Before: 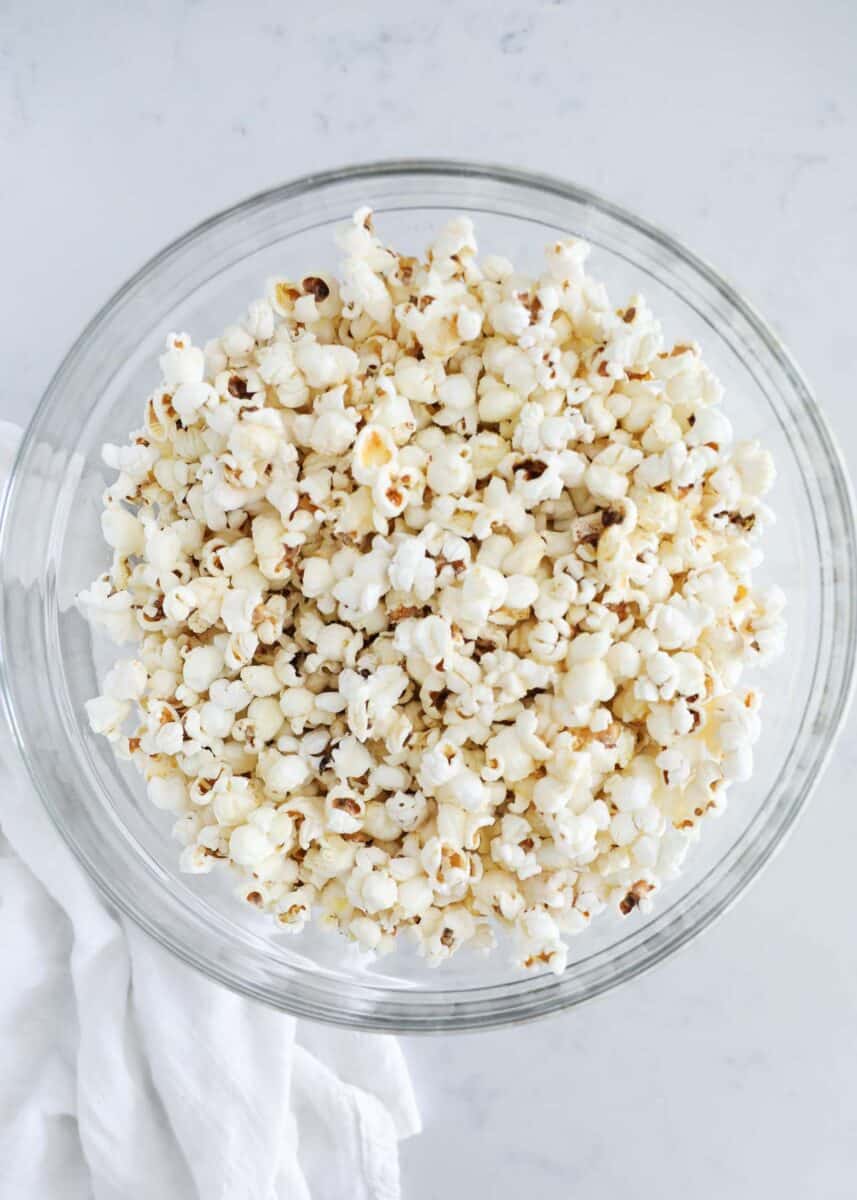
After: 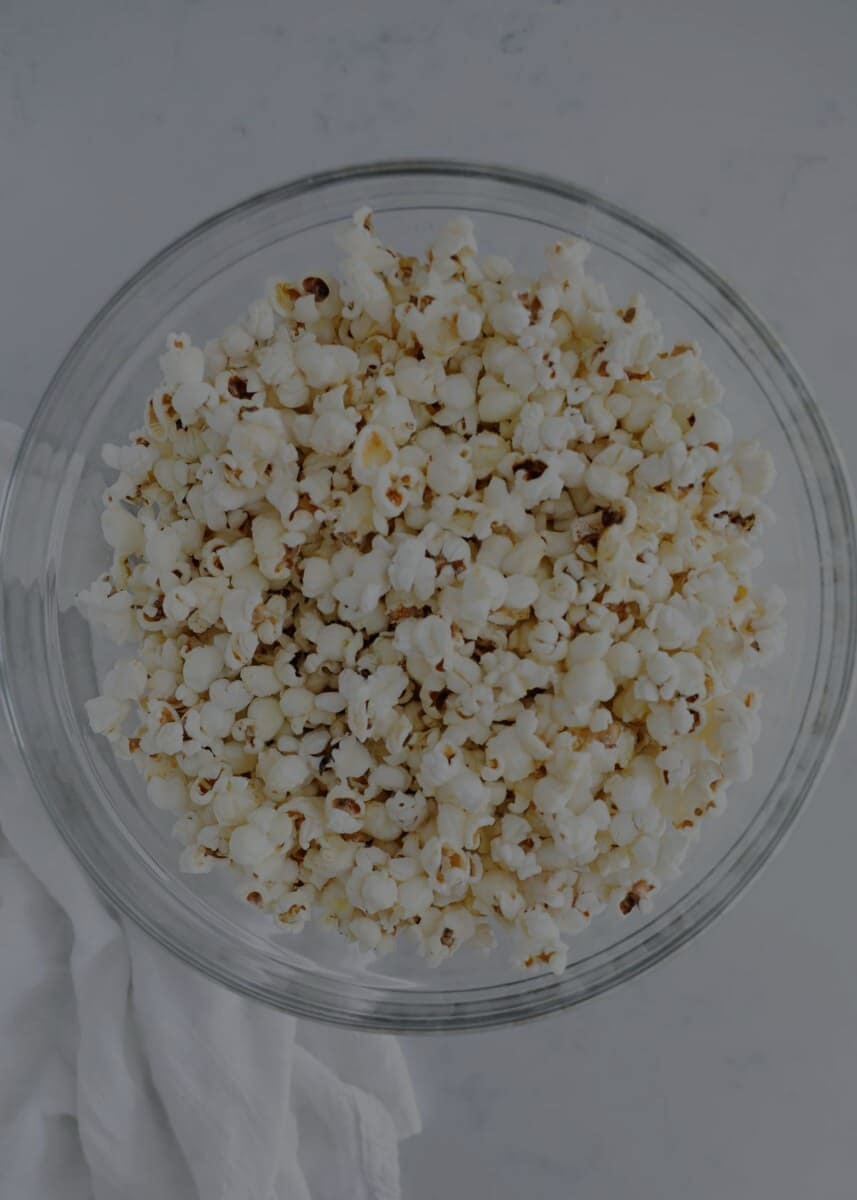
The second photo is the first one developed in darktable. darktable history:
exposure: exposure -1.943 EV, compensate highlight preservation false
